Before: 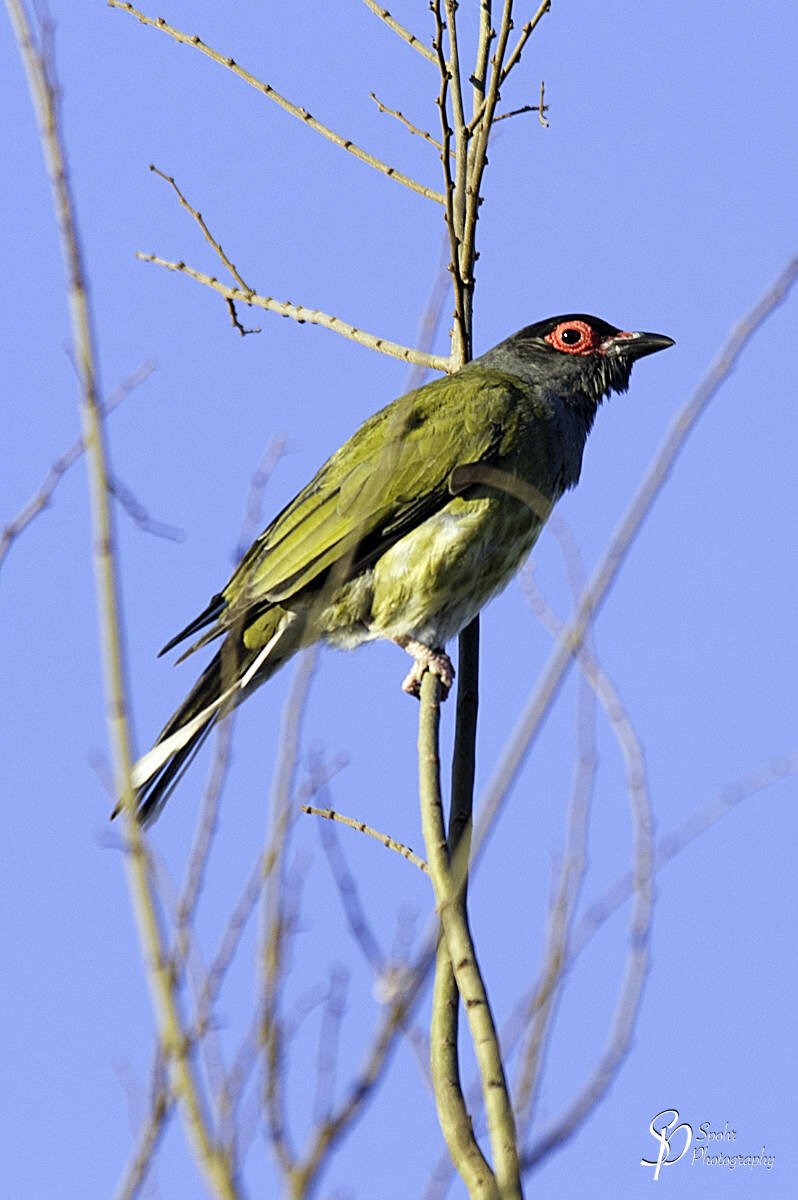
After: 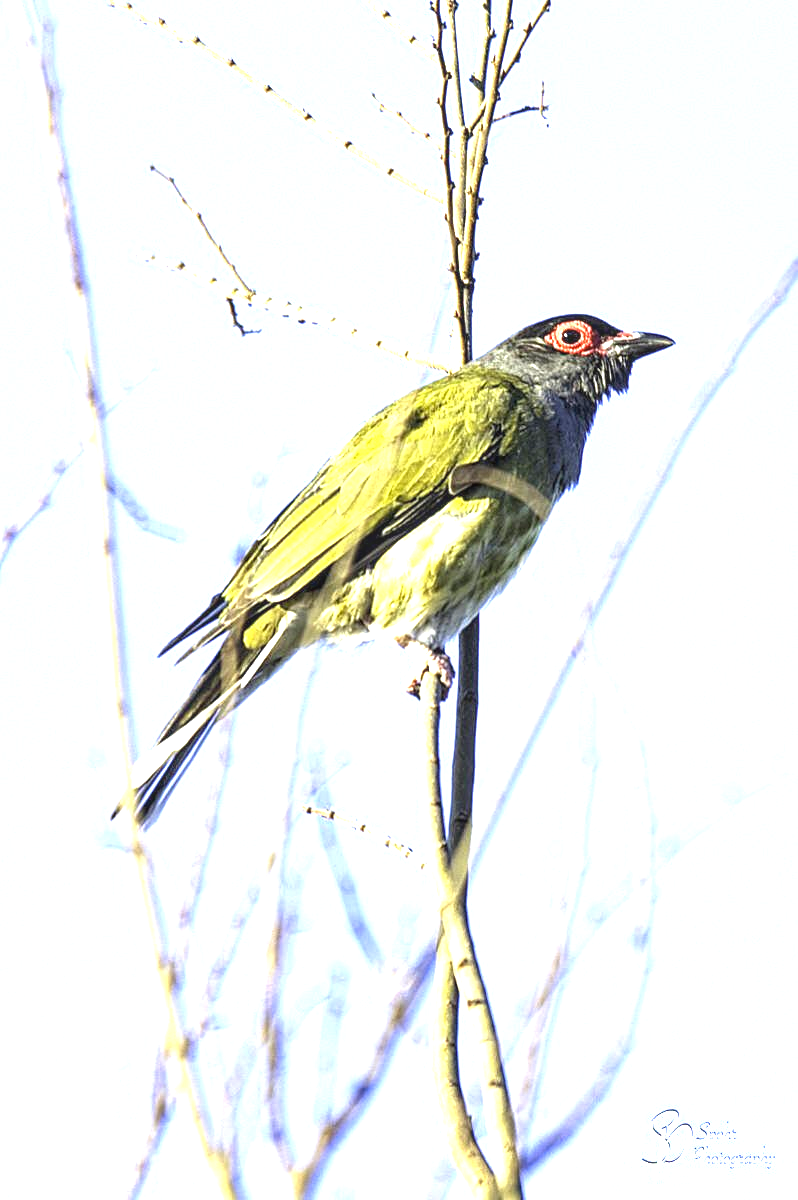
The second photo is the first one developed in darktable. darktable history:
exposure: black level correction 0, exposure 1.748 EV, compensate highlight preservation false
local contrast: on, module defaults
